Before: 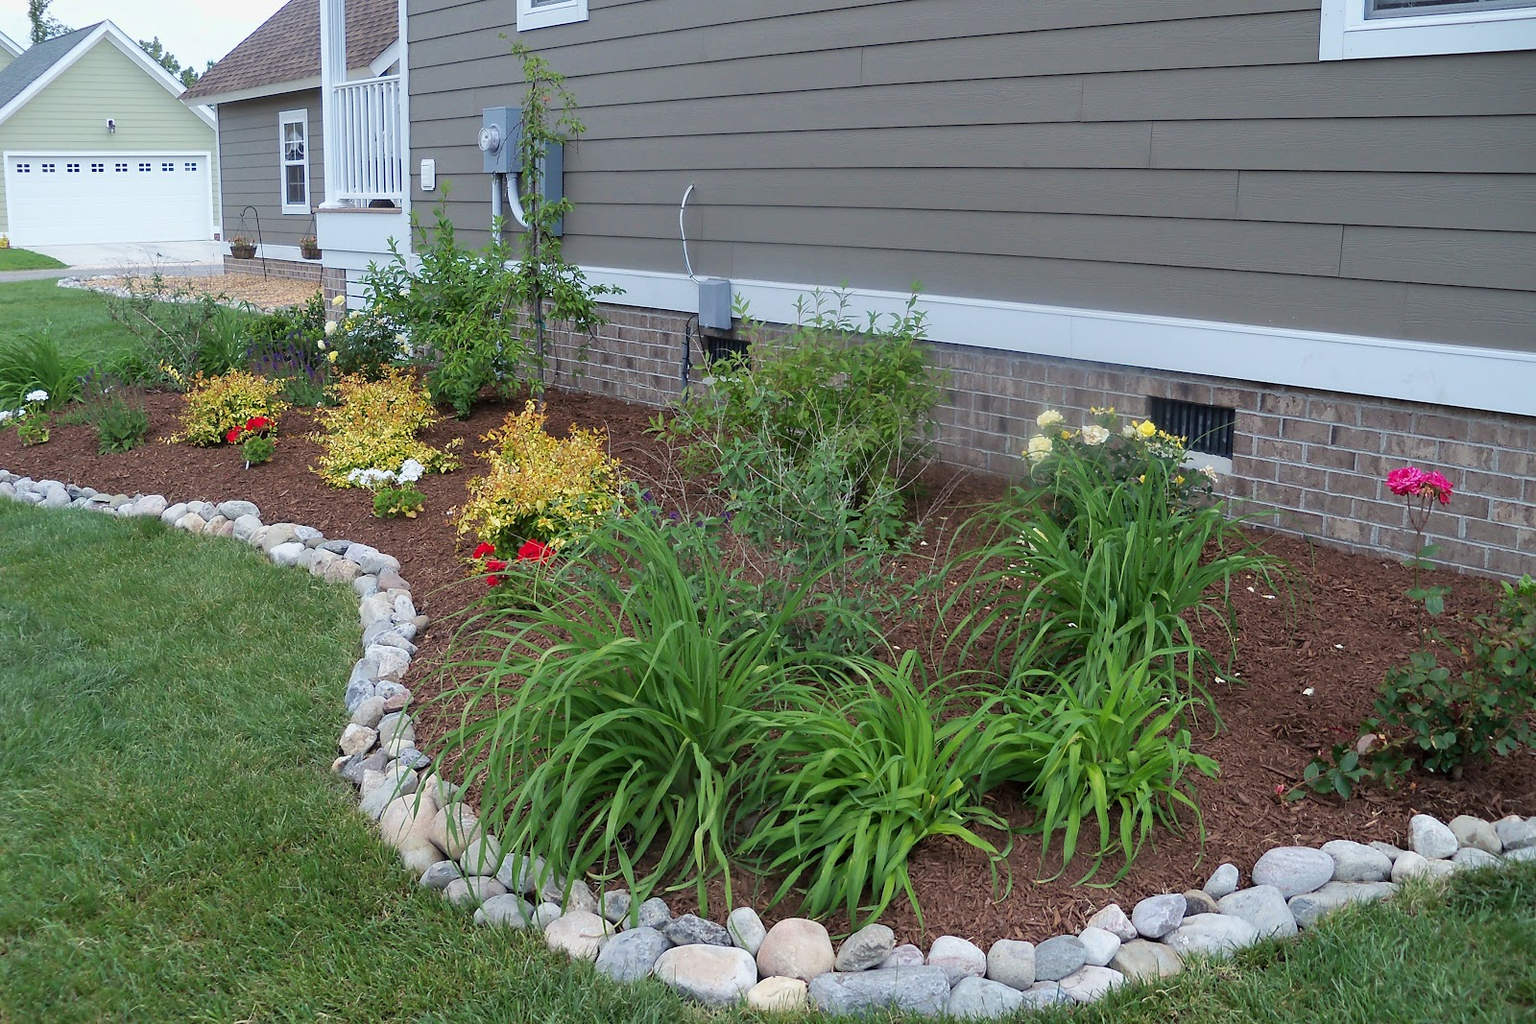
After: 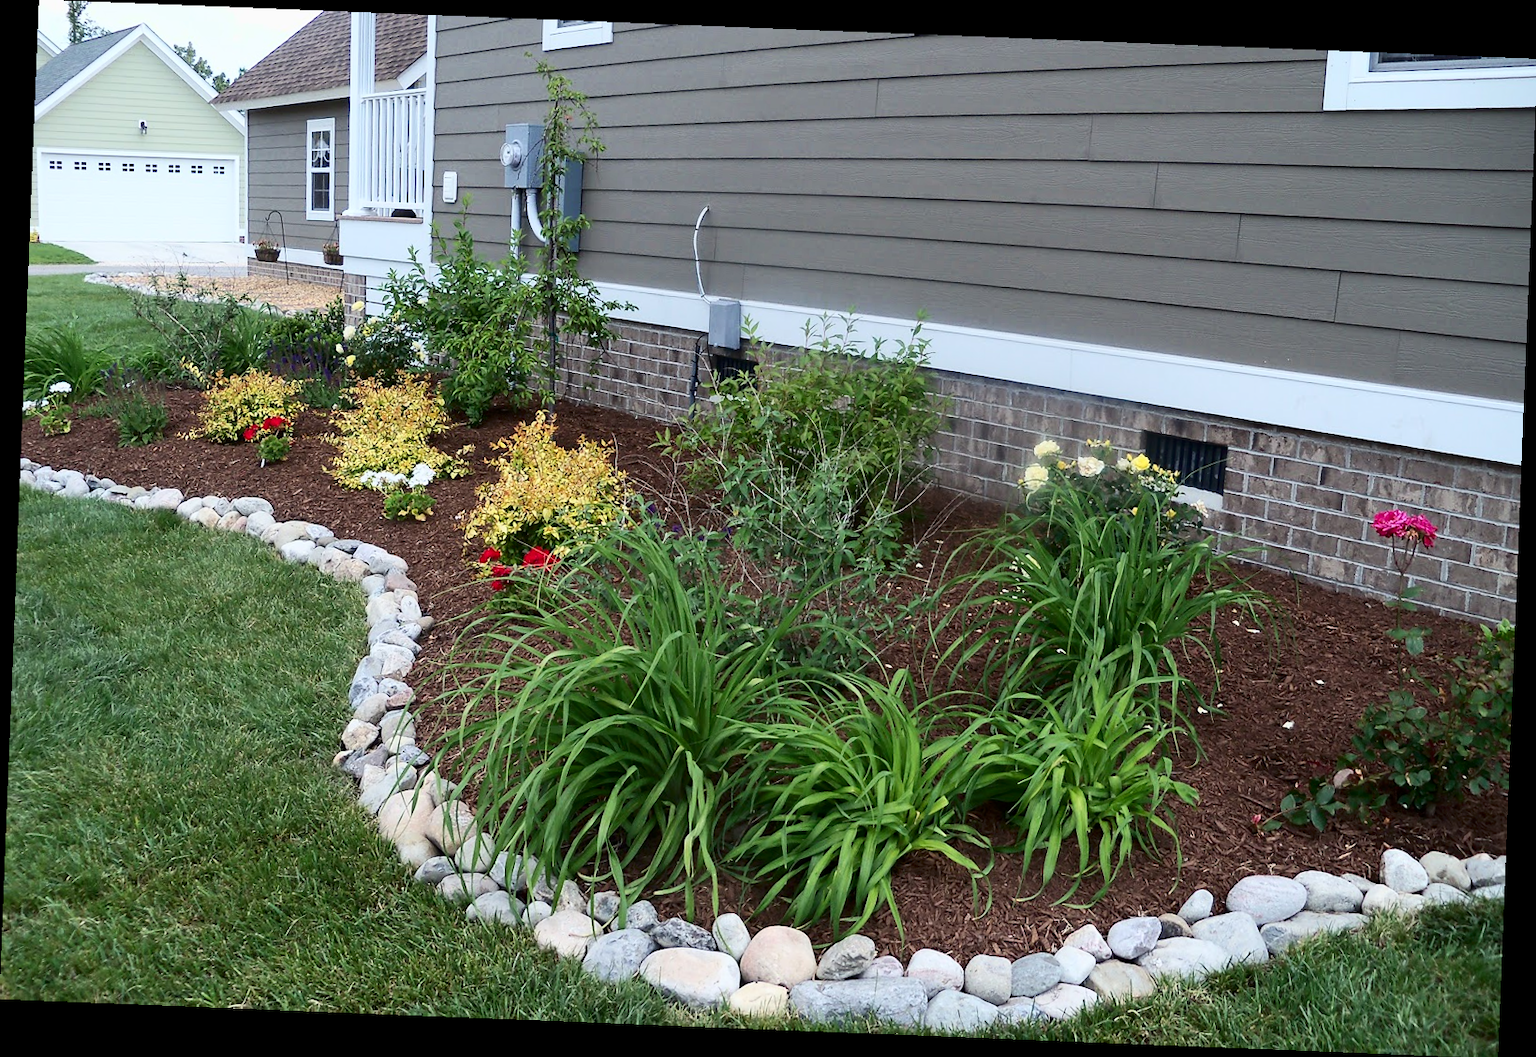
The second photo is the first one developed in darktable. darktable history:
contrast brightness saturation: contrast 0.28
rotate and perspective: rotation 2.27°, automatic cropping off
